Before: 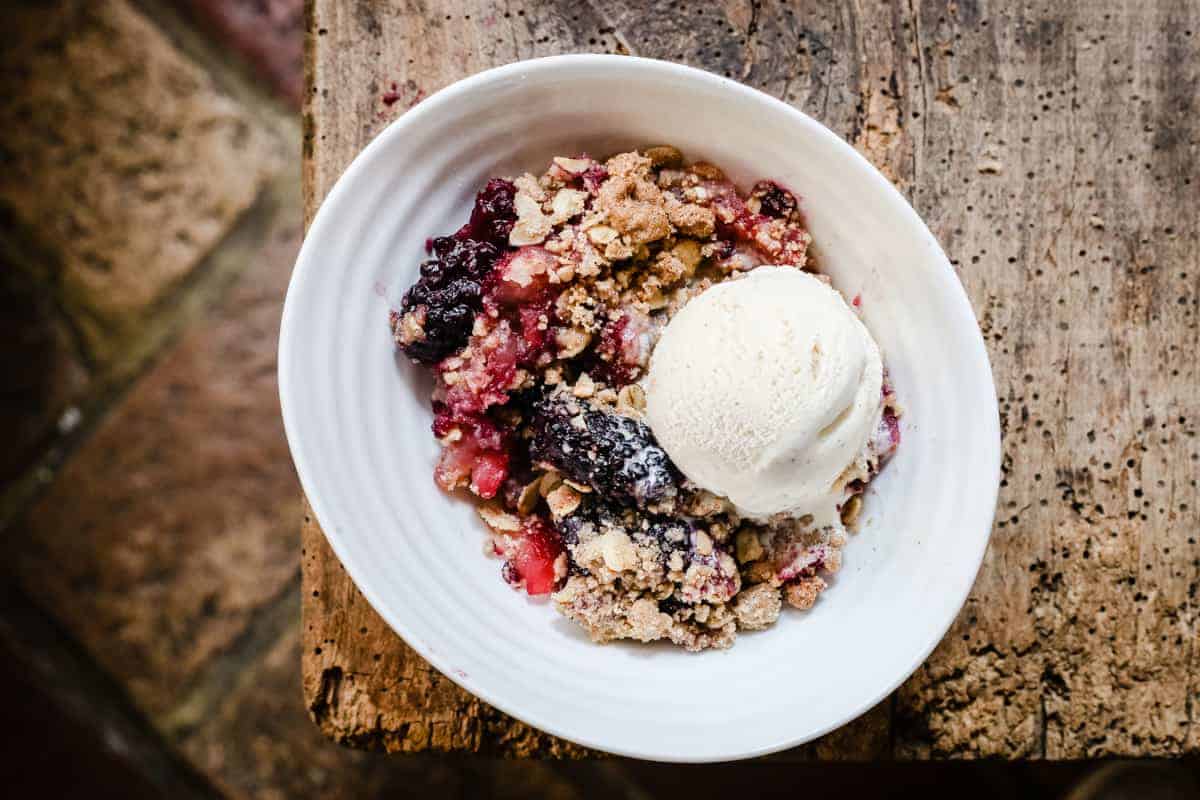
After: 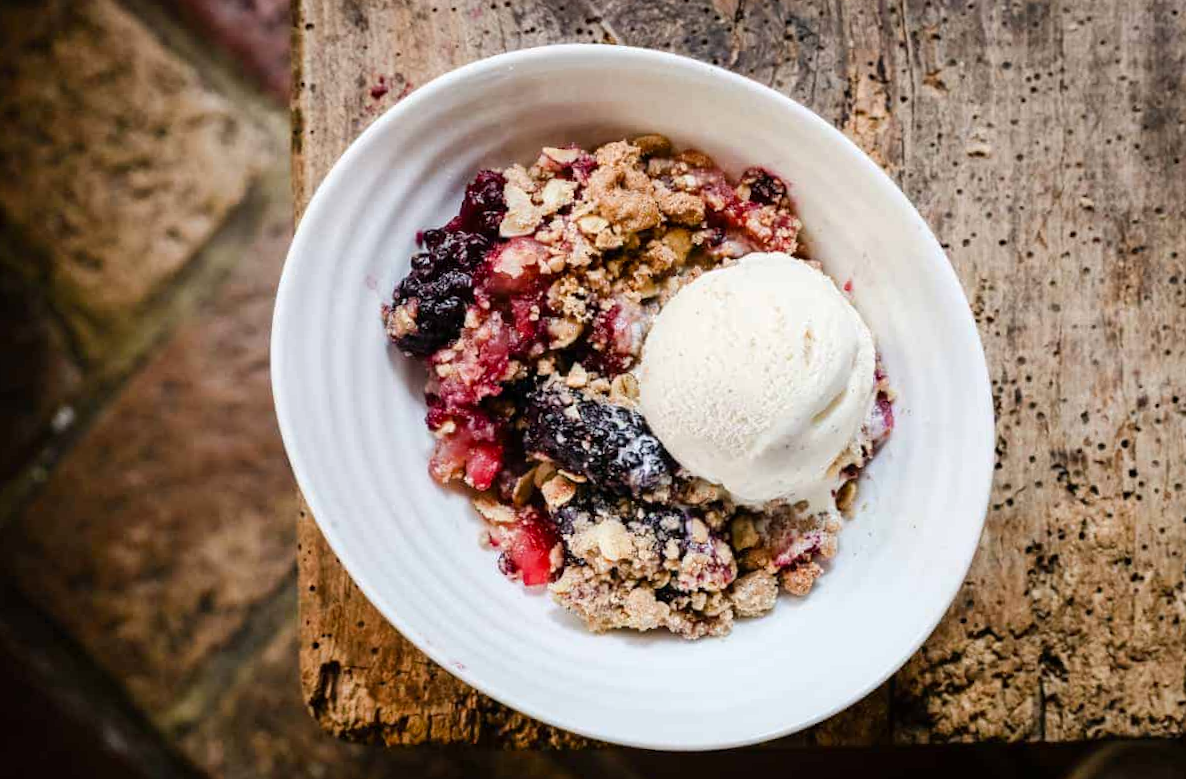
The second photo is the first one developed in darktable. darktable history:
rotate and perspective: rotation -1°, crop left 0.011, crop right 0.989, crop top 0.025, crop bottom 0.975
contrast brightness saturation: contrast 0.04, saturation 0.07
